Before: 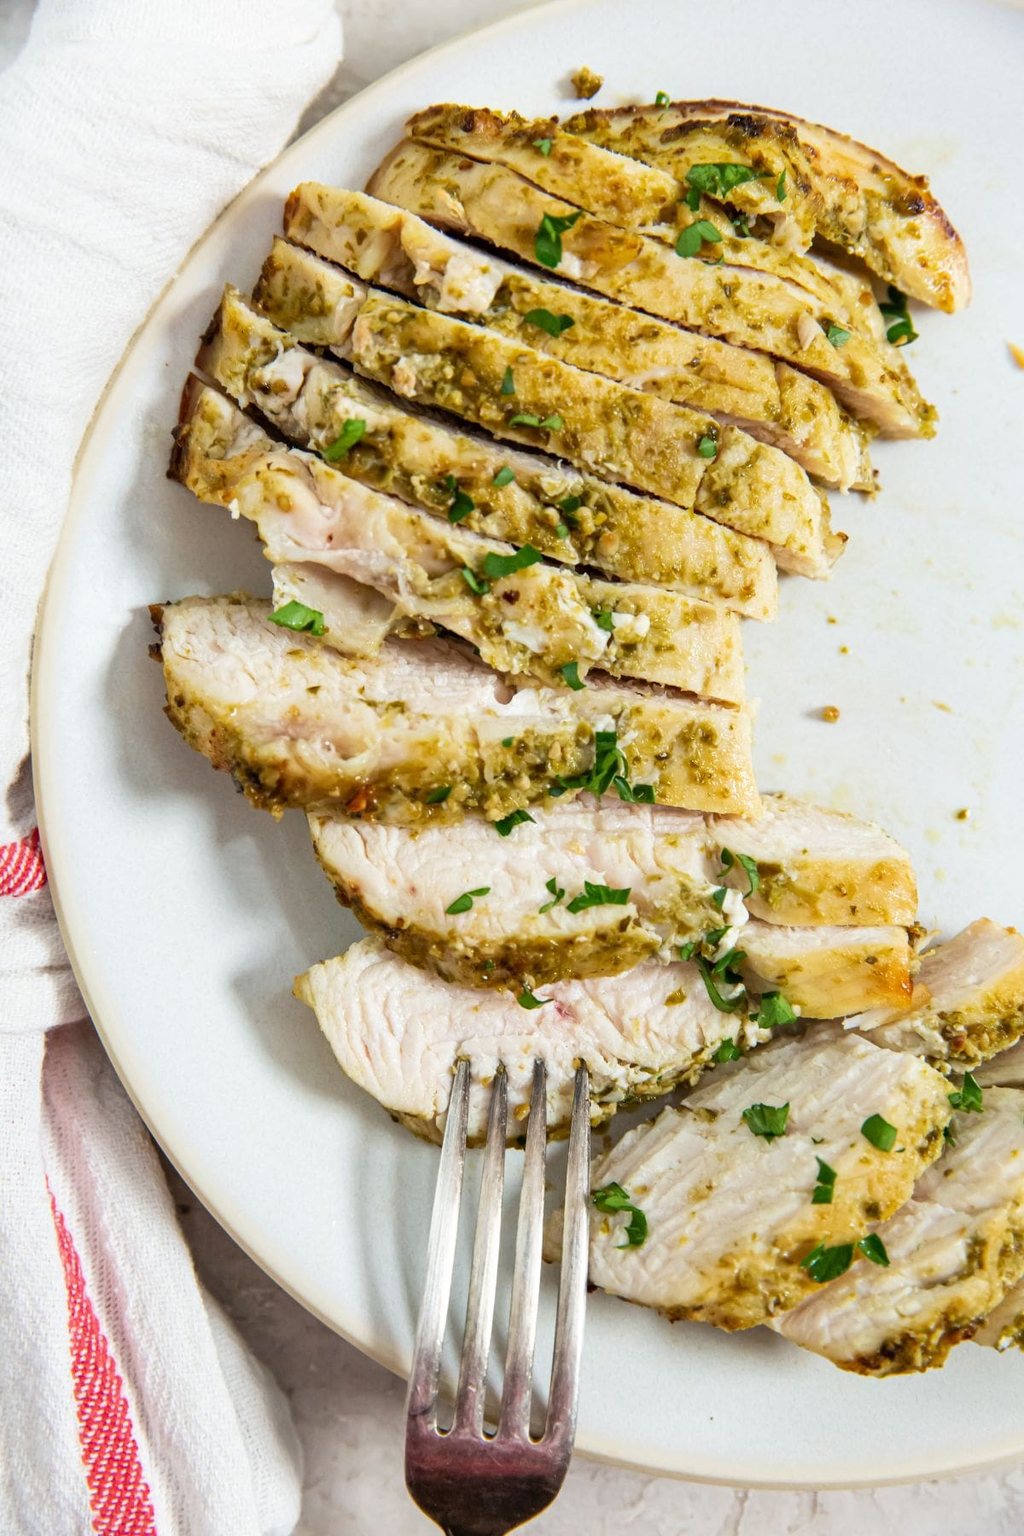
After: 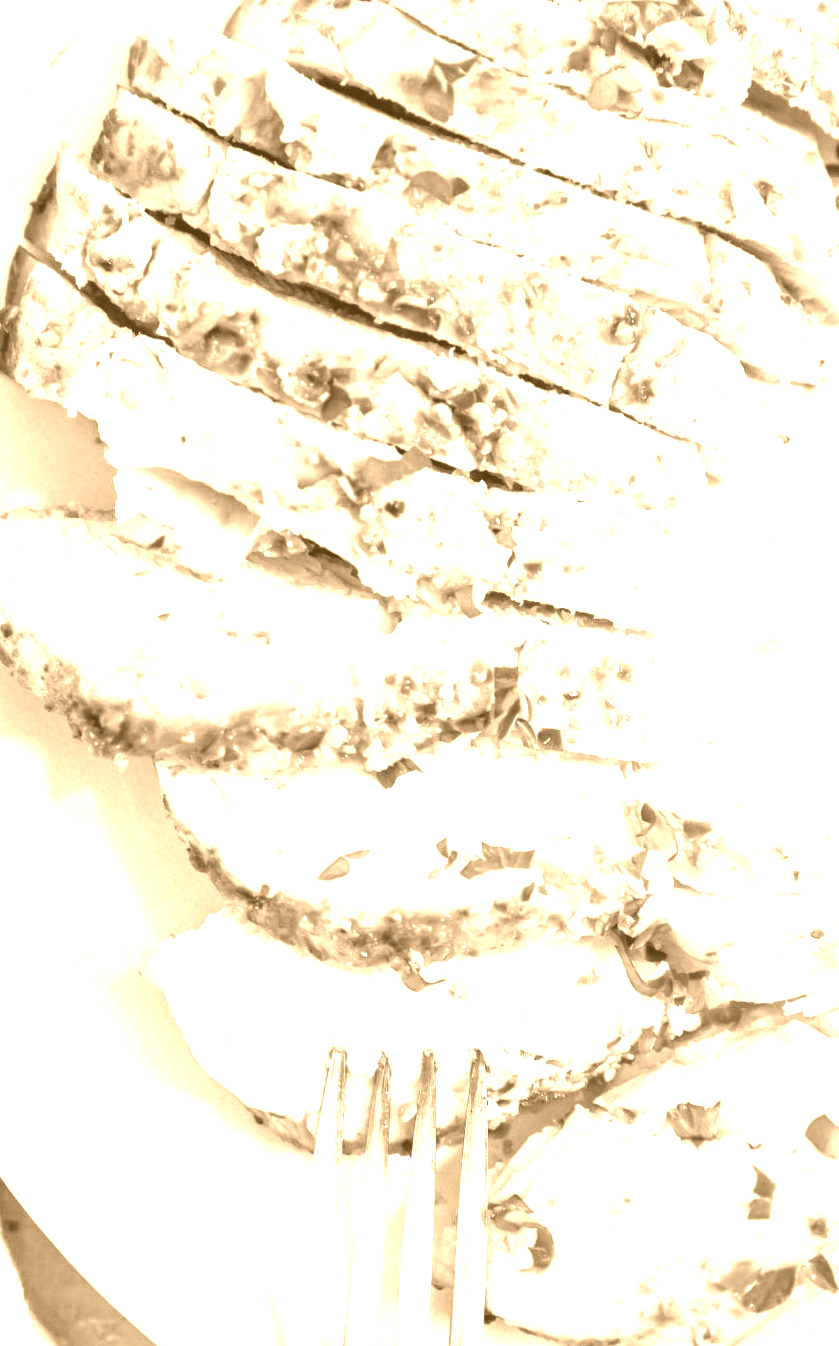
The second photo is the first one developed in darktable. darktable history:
colorize: hue 28.8°, source mix 100%
white balance: red 0.967, blue 1.049
exposure: black level correction 0.001, exposure 1.129 EV, compensate exposure bias true, compensate highlight preservation false
crop and rotate: left 17.046%, top 10.659%, right 12.989%, bottom 14.553%
